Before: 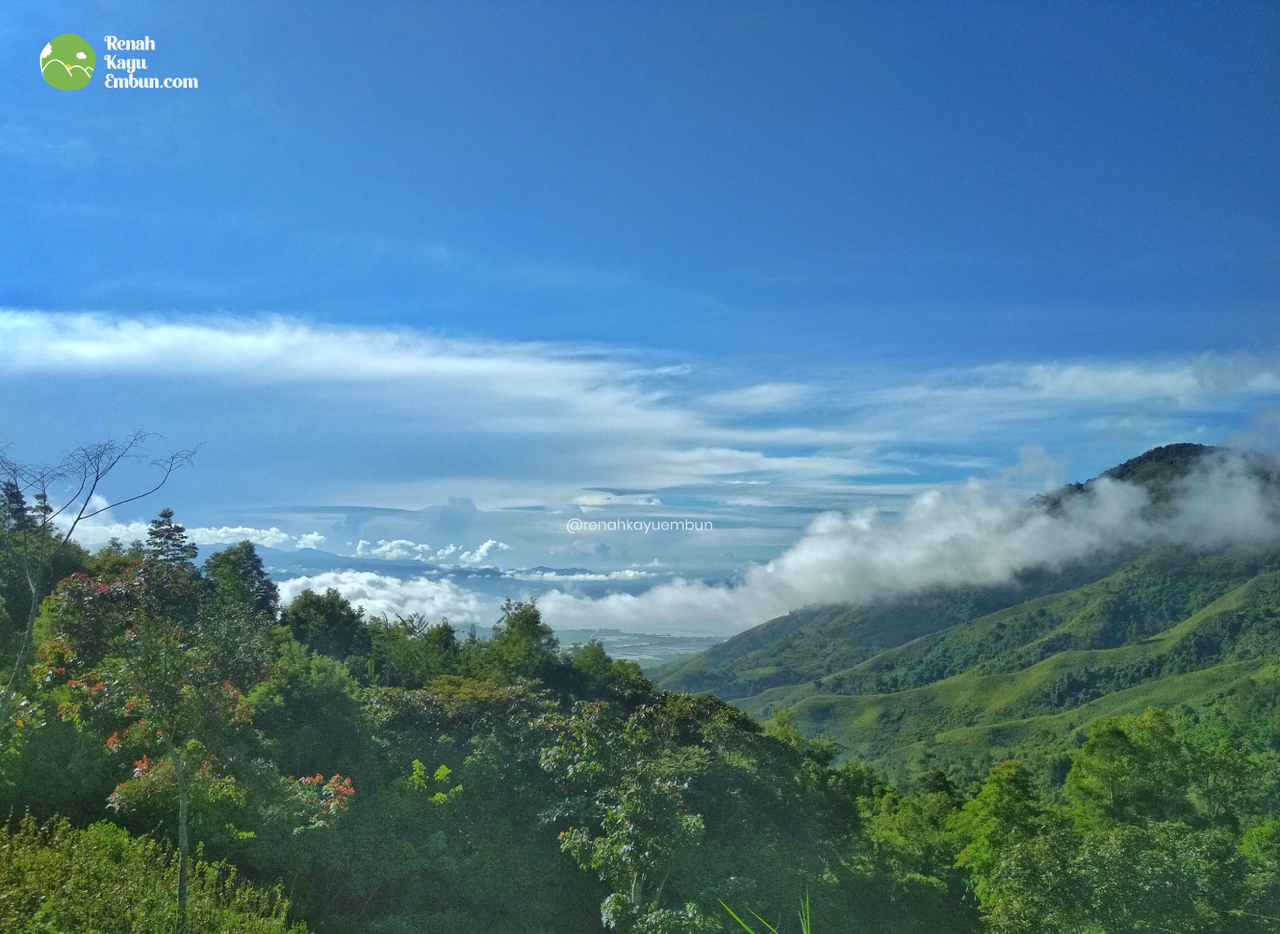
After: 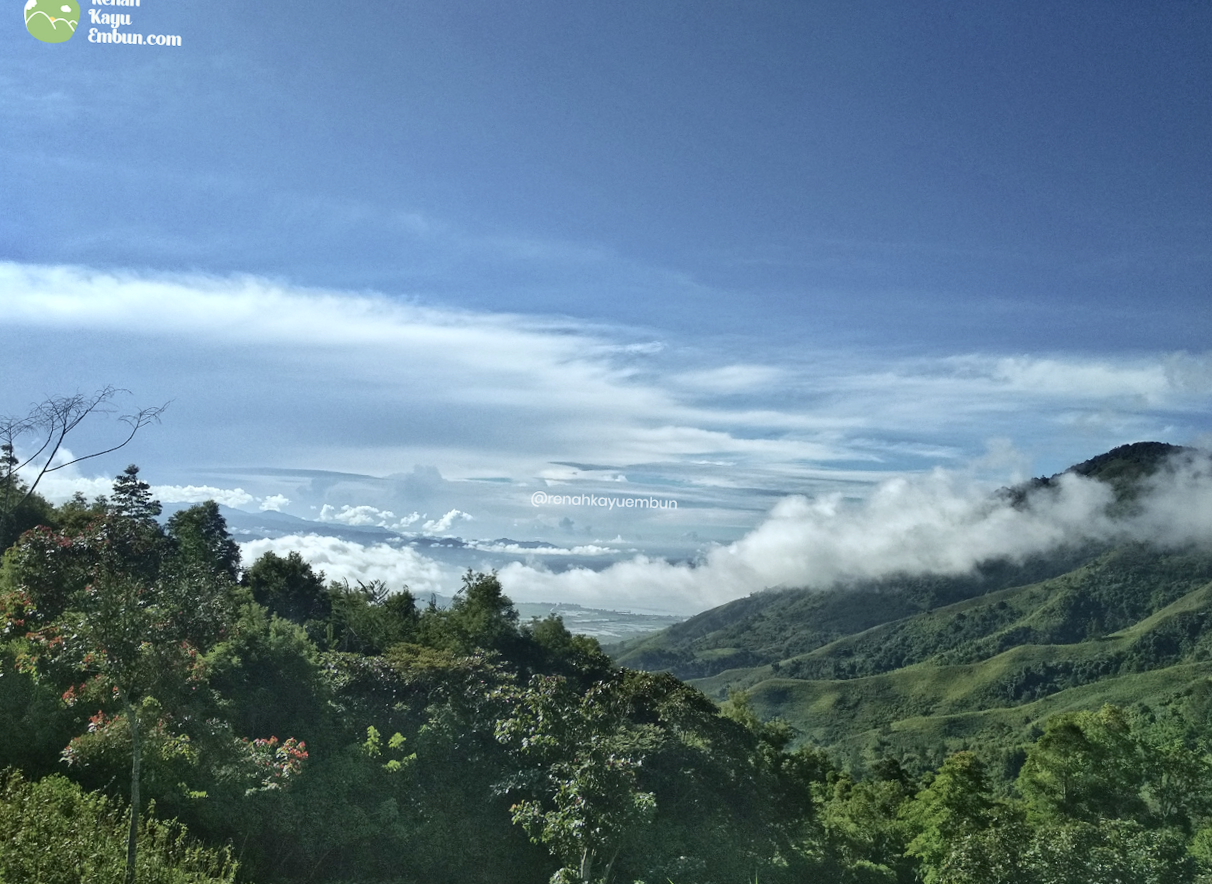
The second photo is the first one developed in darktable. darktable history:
contrast brightness saturation: contrast 0.25, saturation -0.31
crop and rotate: angle -2.38°
